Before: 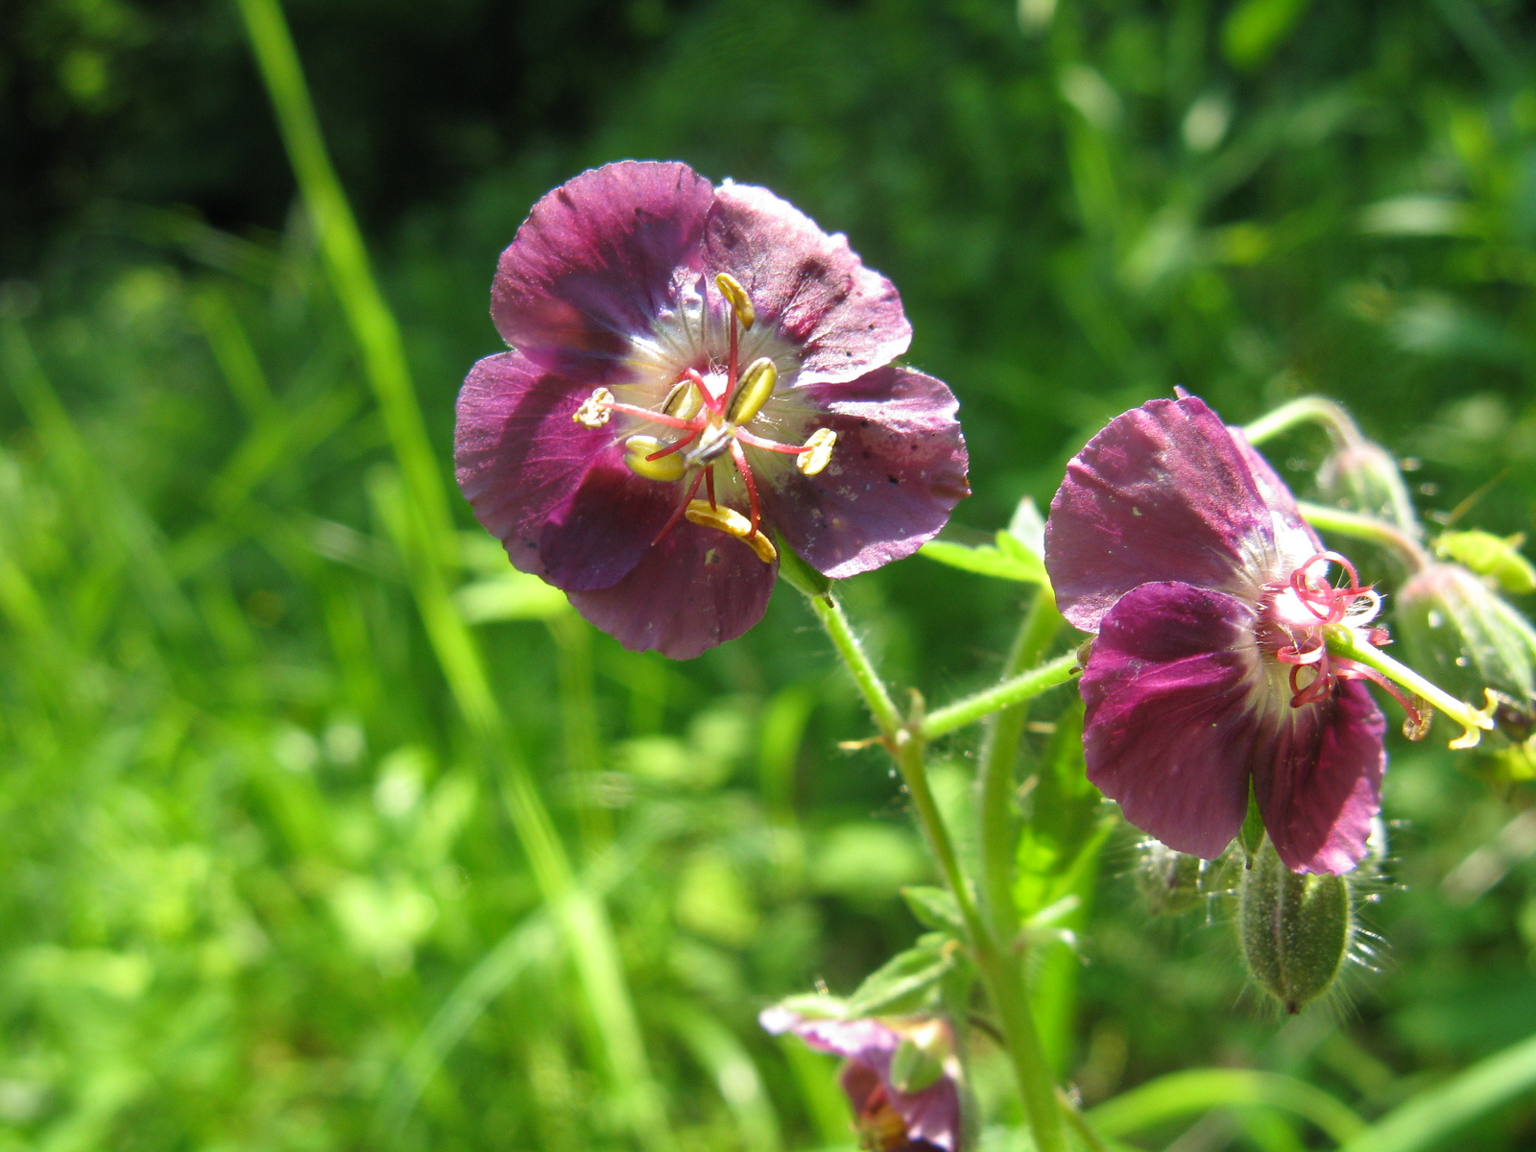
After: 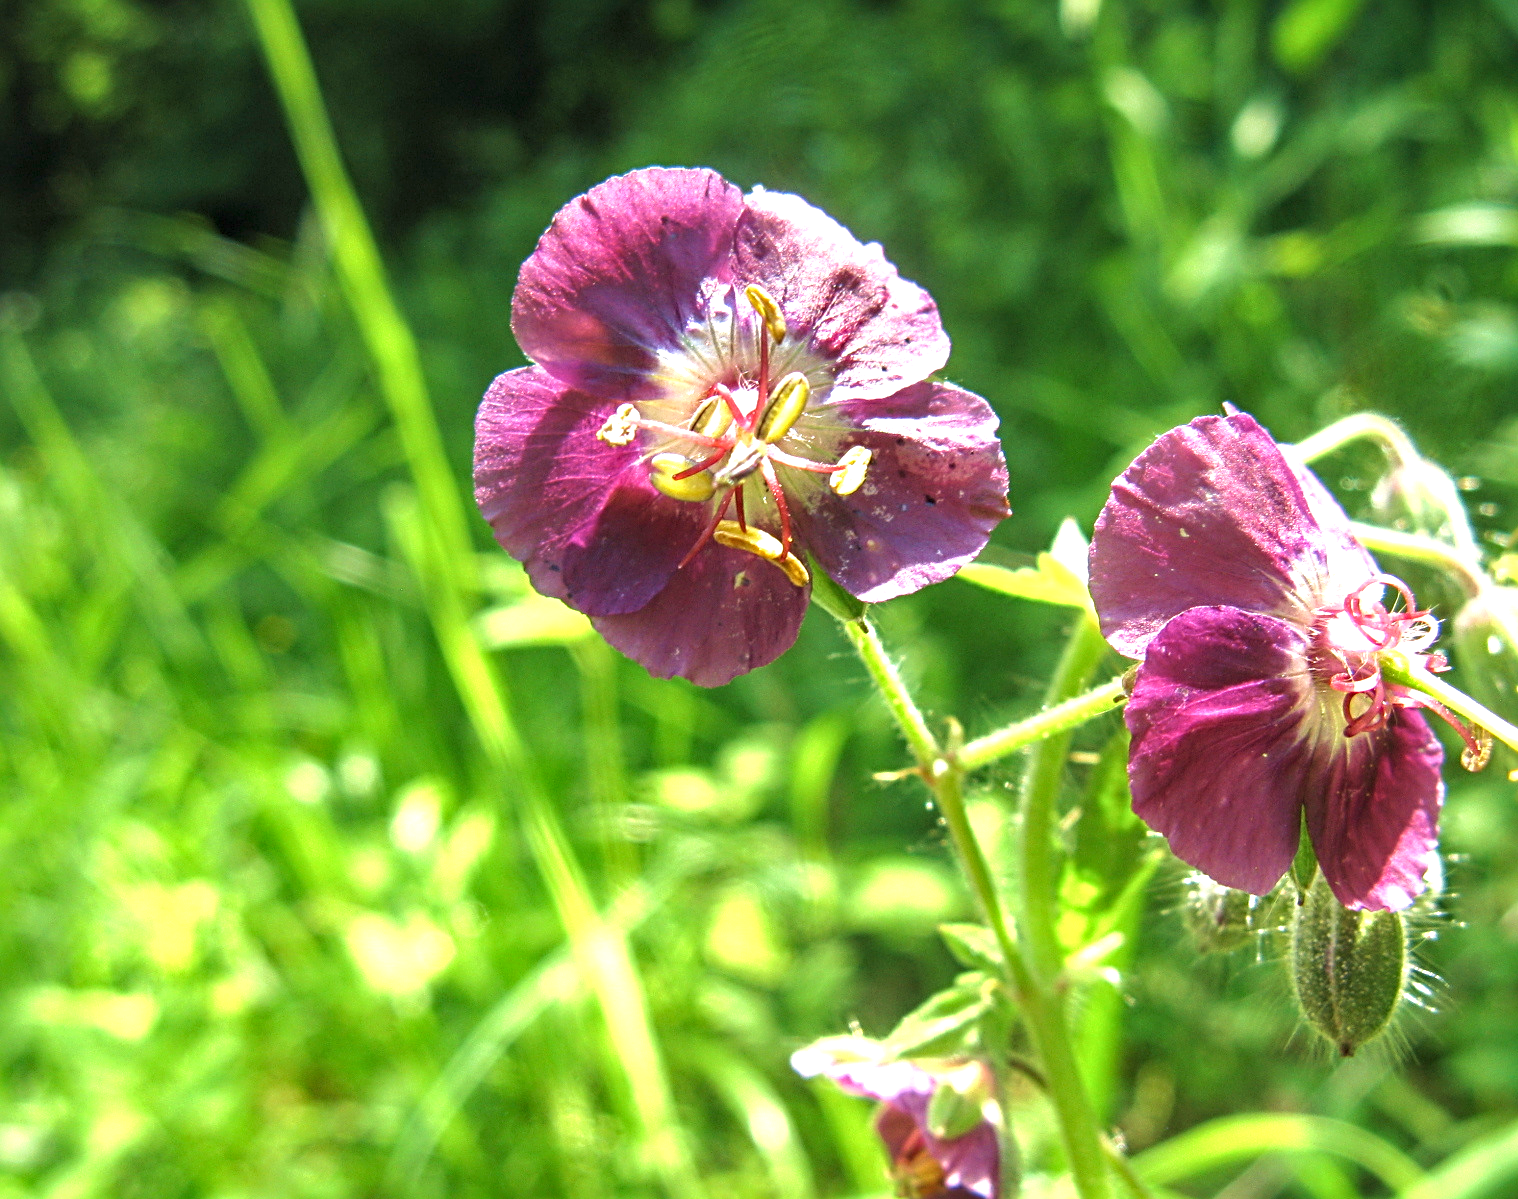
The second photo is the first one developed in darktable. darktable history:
exposure: exposure 0.729 EV, compensate highlight preservation false
sharpen: radius 3.965
local contrast: on, module defaults
crop and rotate: left 0%, right 5.121%
velvia: on, module defaults
tone curve: curves: ch0 [(0, 0) (0.003, 0.005) (0.011, 0.019) (0.025, 0.04) (0.044, 0.064) (0.069, 0.095) (0.1, 0.129) (0.136, 0.169) (0.177, 0.207) (0.224, 0.247) (0.277, 0.298) (0.335, 0.354) (0.399, 0.416) (0.468, 0.478) (0.543, 0.553) (0.623, 0.634) (0.709, 0.709) (0.801, 0.817) (0.898, 0.912) (1, 1)]
